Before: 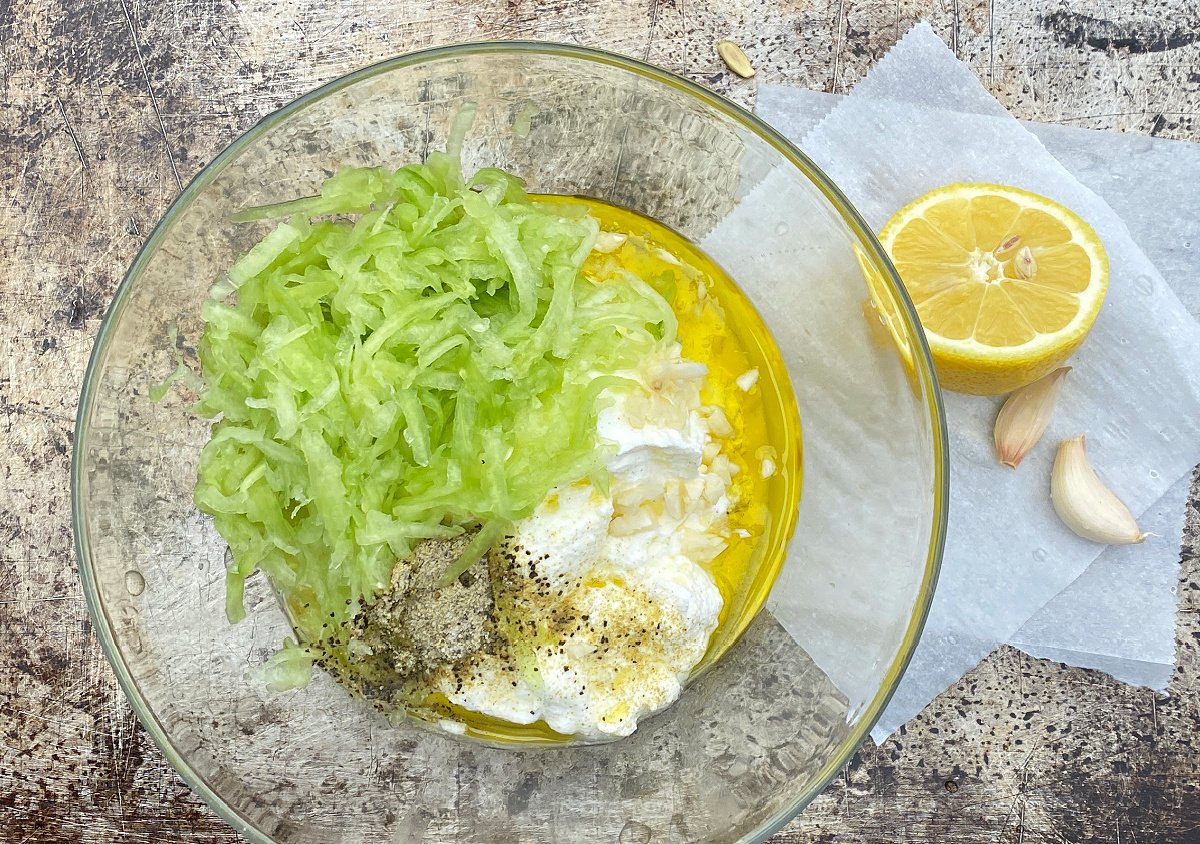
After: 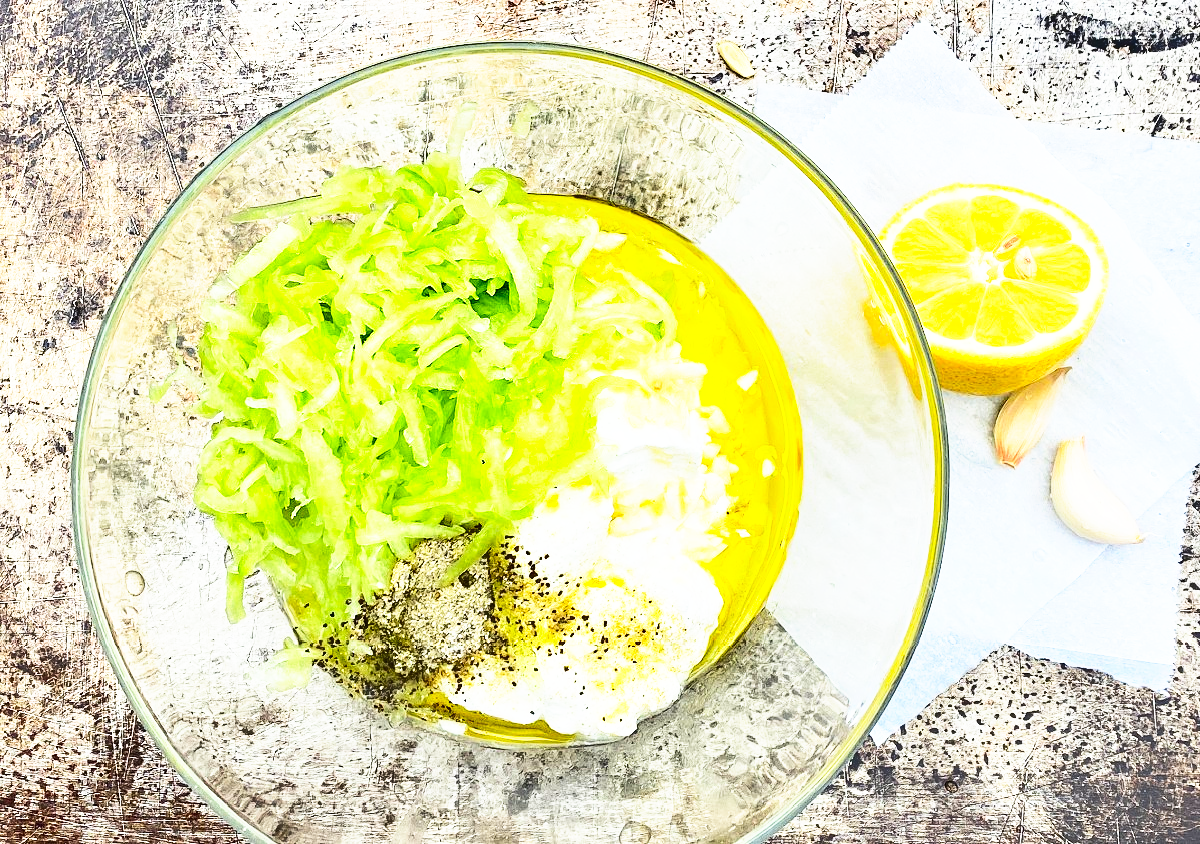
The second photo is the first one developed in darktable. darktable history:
shadows and highlights: shadows 53, soften with gaussian
base curve: curves: ch0 [(0, 0) (0.495, 0.917) (1, 1)], preserve colors none
contrast brightness saturation: contrast 0.2, brightness 0.15, saturation 0.14
